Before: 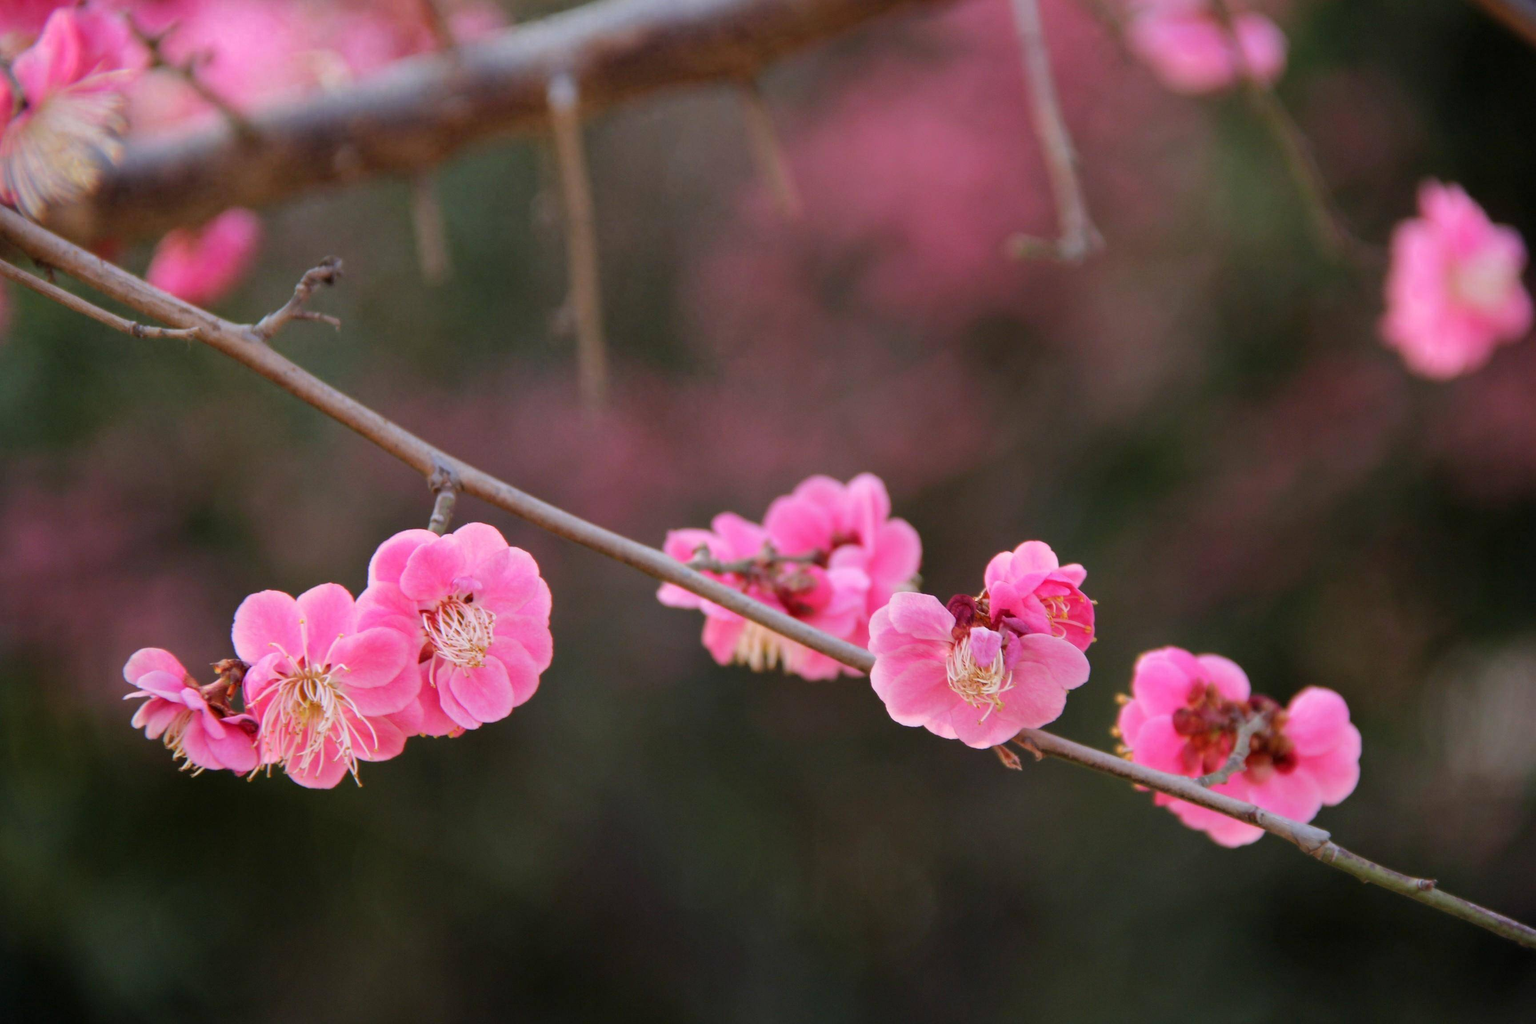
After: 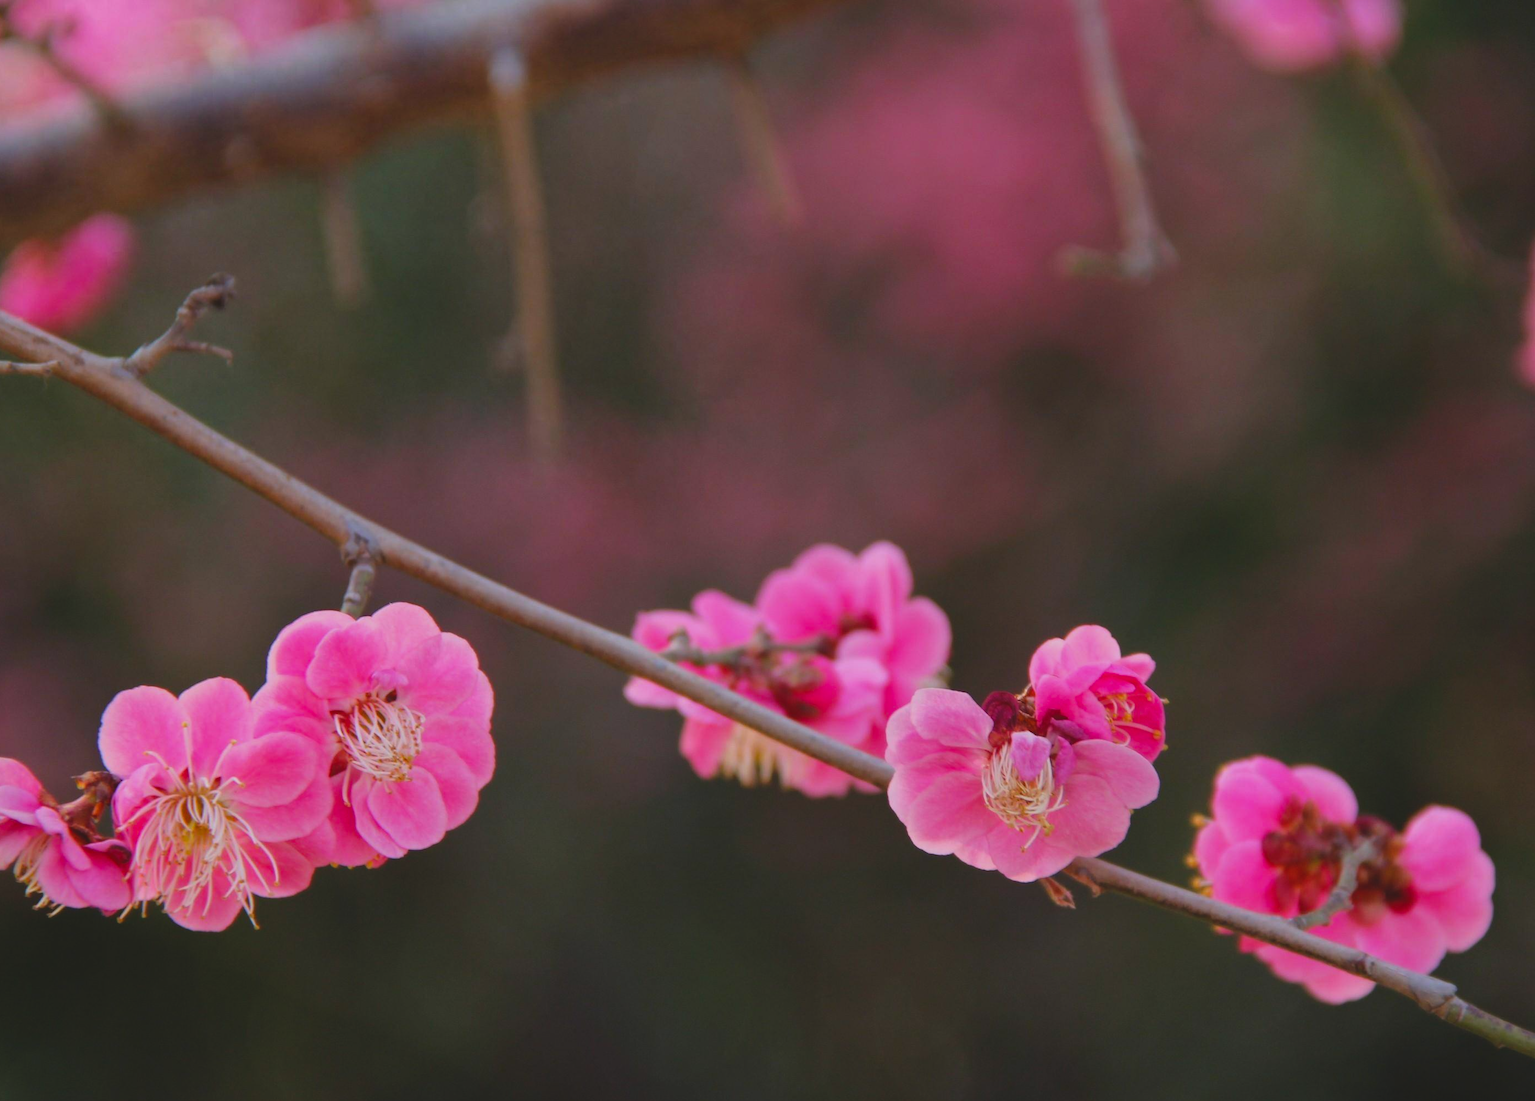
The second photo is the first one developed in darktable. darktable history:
crop: left 9.929%, top 3.475%, right 9.188%, bottom 9.529%
exposure: black level correction -0.015, exposure -0.5 EV, compensate highlight preservation false
color balance rgb: perceptual saturation grading › global saturation 20%, global vibrance 20%
